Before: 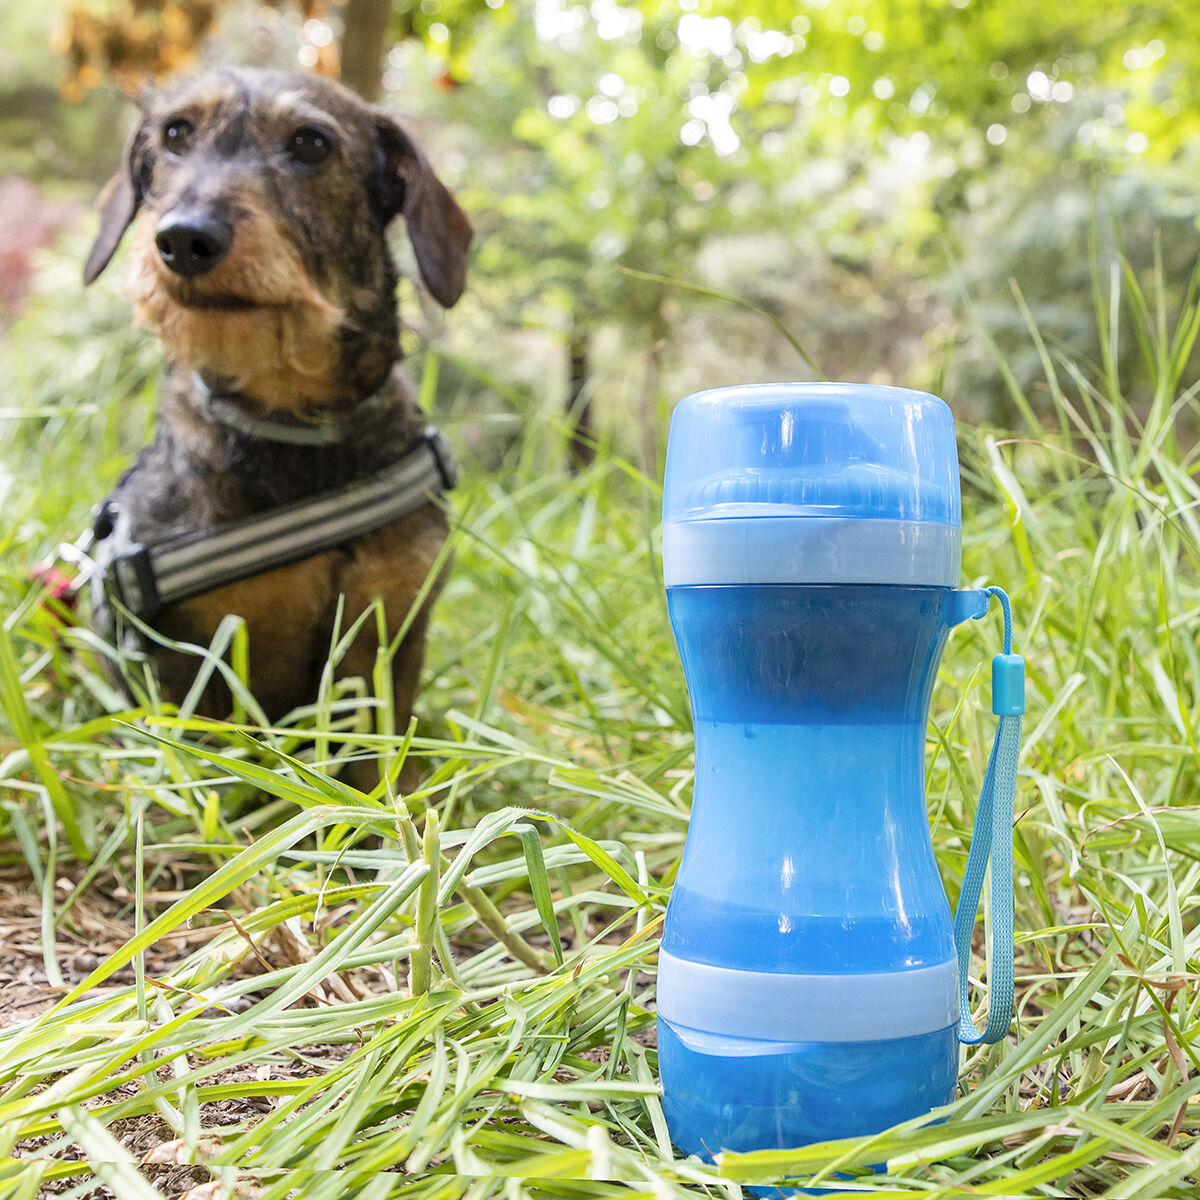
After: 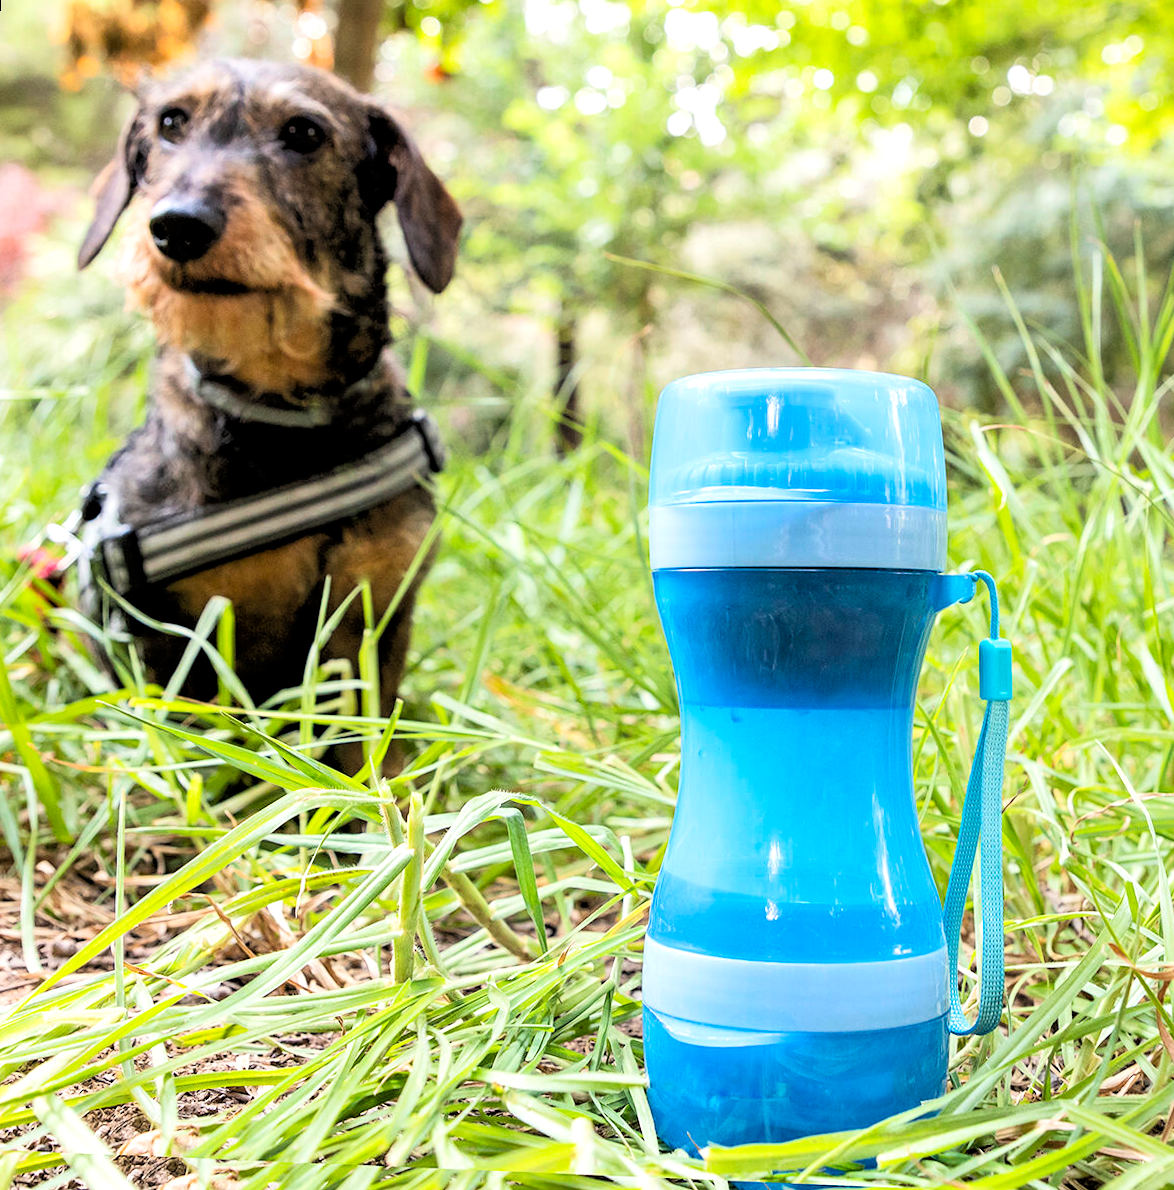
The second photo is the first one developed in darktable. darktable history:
white balance: emerald 1
rotate and perspective: rotation 0.226°, lens shift (vertical) -0.042, crop left 0.023, crop right 0.982, crop top 0.006, crop bottom 0.994
rgb levels: levels [[0.01, 0.419, 0.839], [0, 0.5, 1], [0, 0.5, 1]]
tone curve: curves: ch0 [(0, 0) (0.118, 0.034) (0.182, 0.124) (0.265, 0.214) (0.504, 0.508) (0.783, 0.825) (1, 1)], color space Lab, linked channels, preserve colors none
